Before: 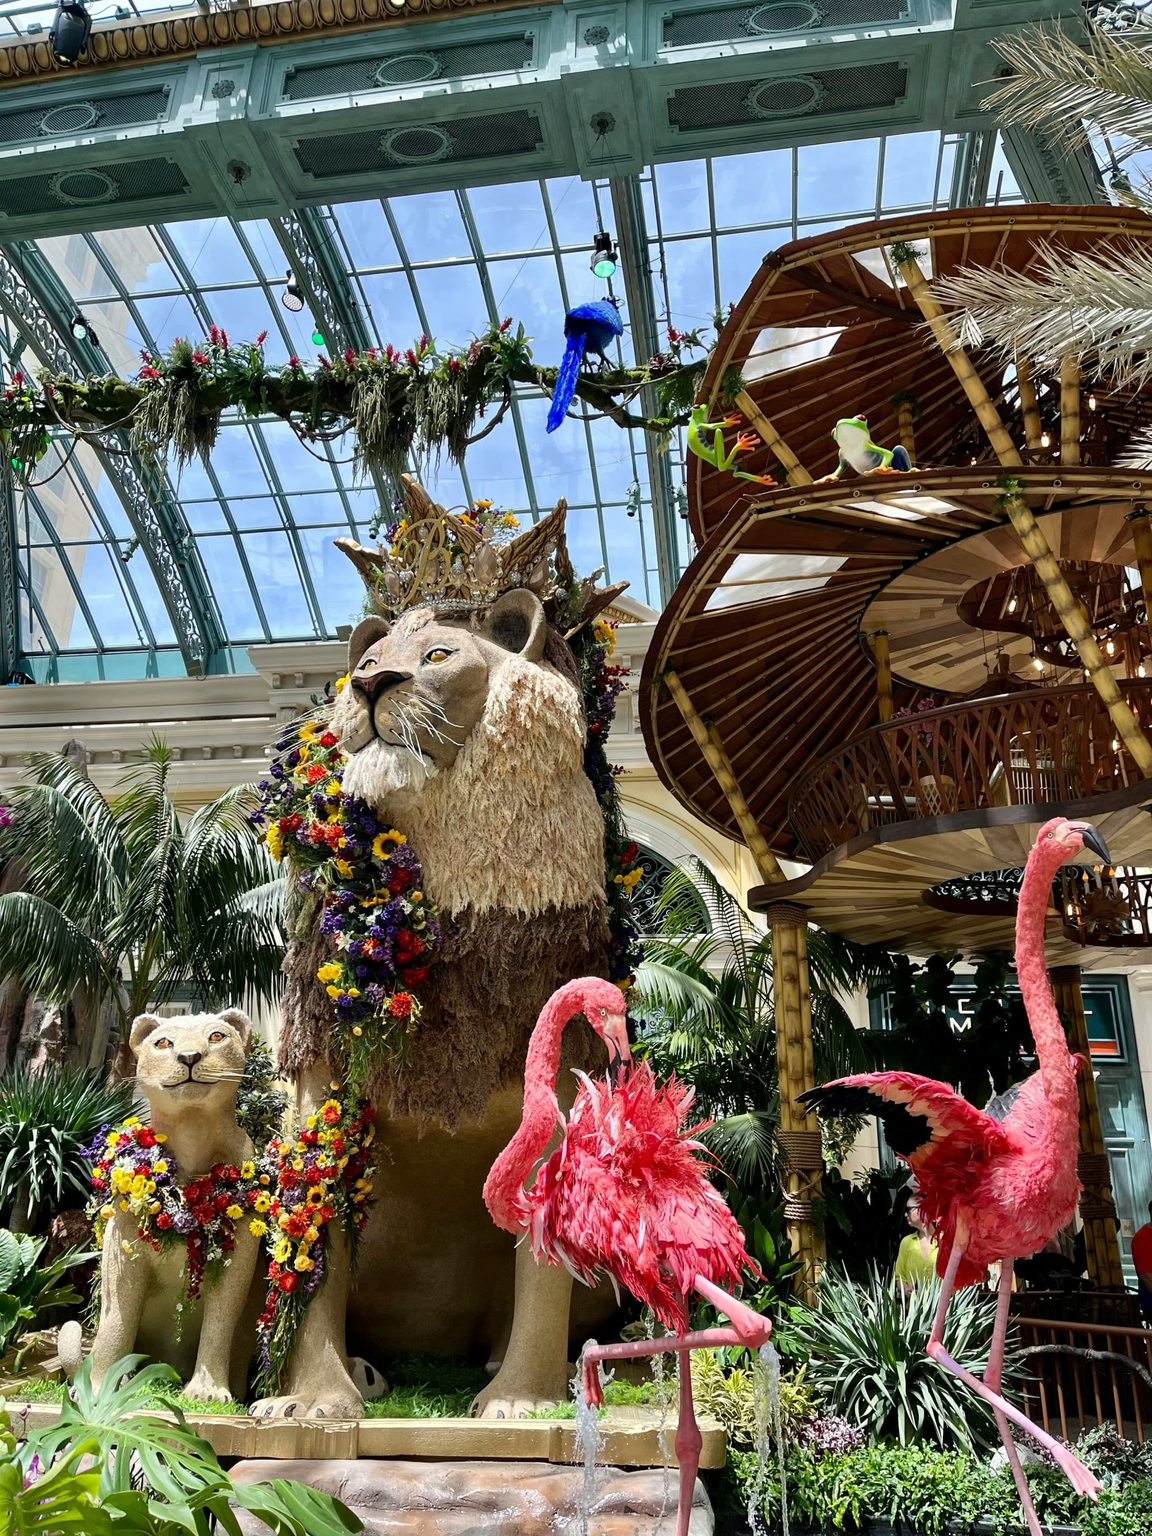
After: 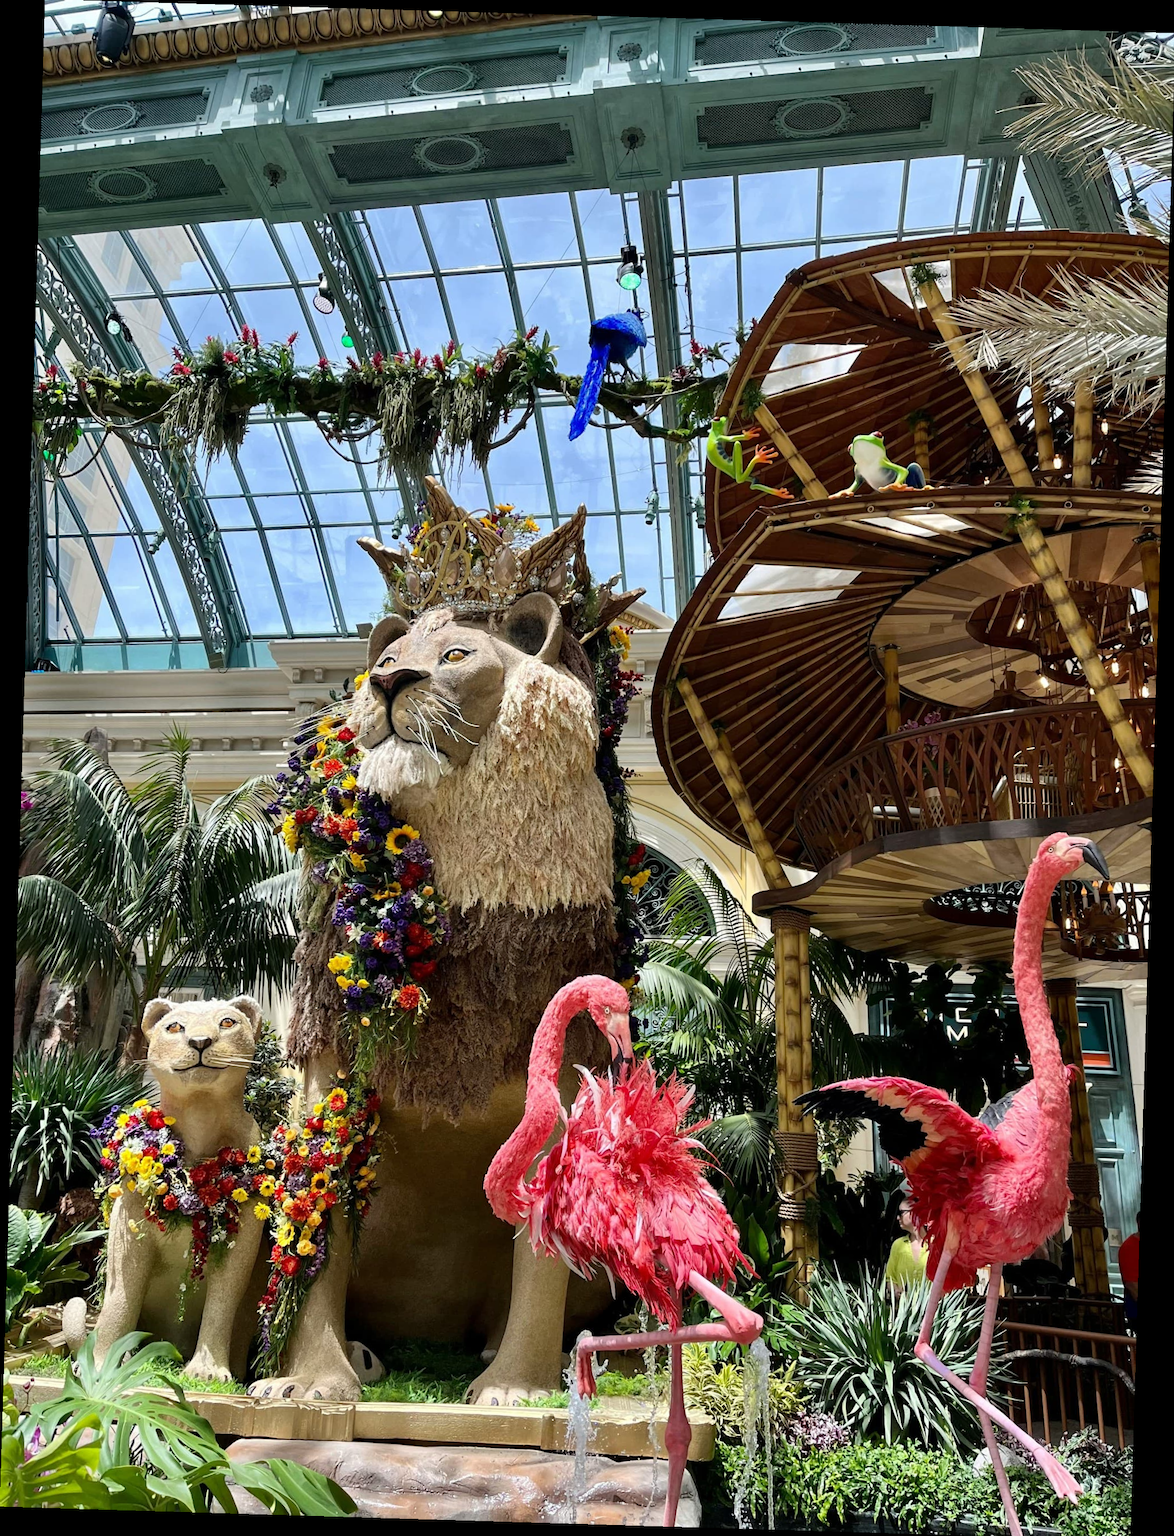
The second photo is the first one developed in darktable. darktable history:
crop: top 0.05%, bottom 0.098%
rotate and perspective: rotation 1.72°, automatic cropping off
